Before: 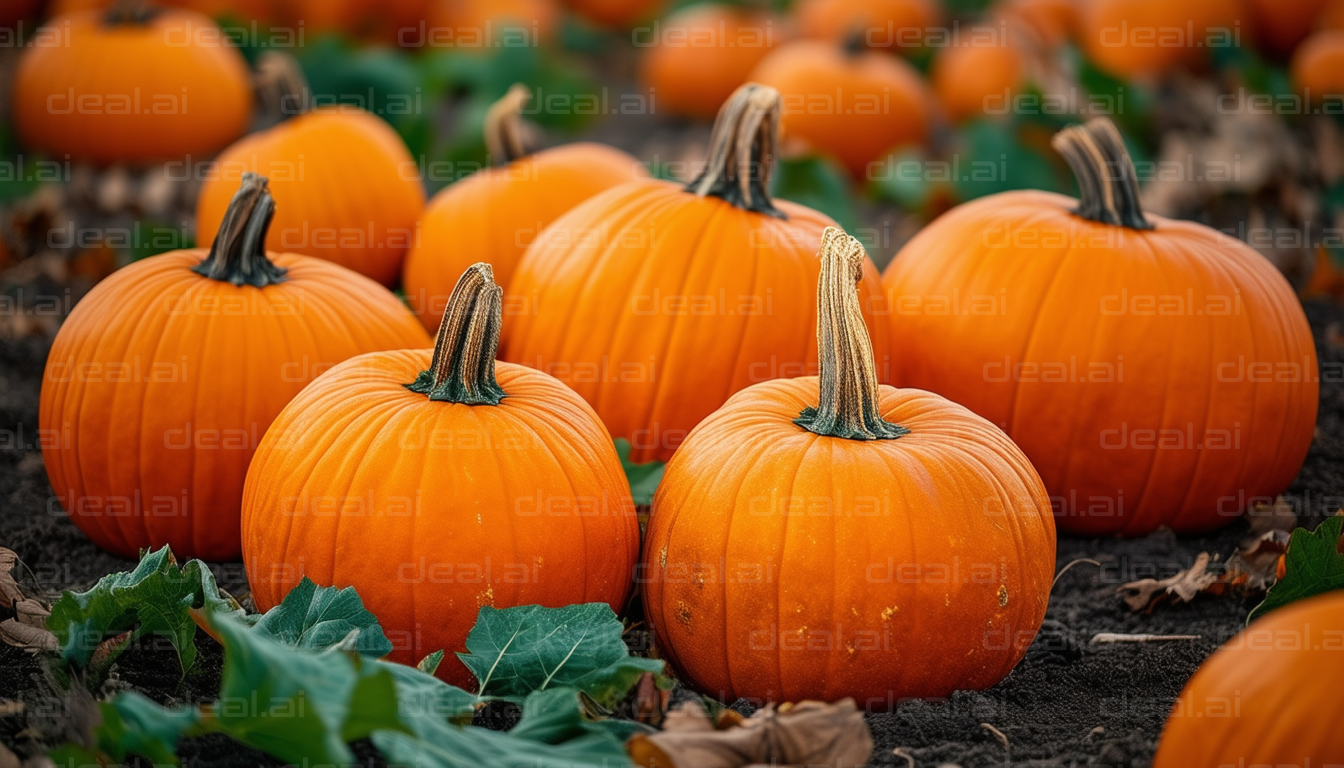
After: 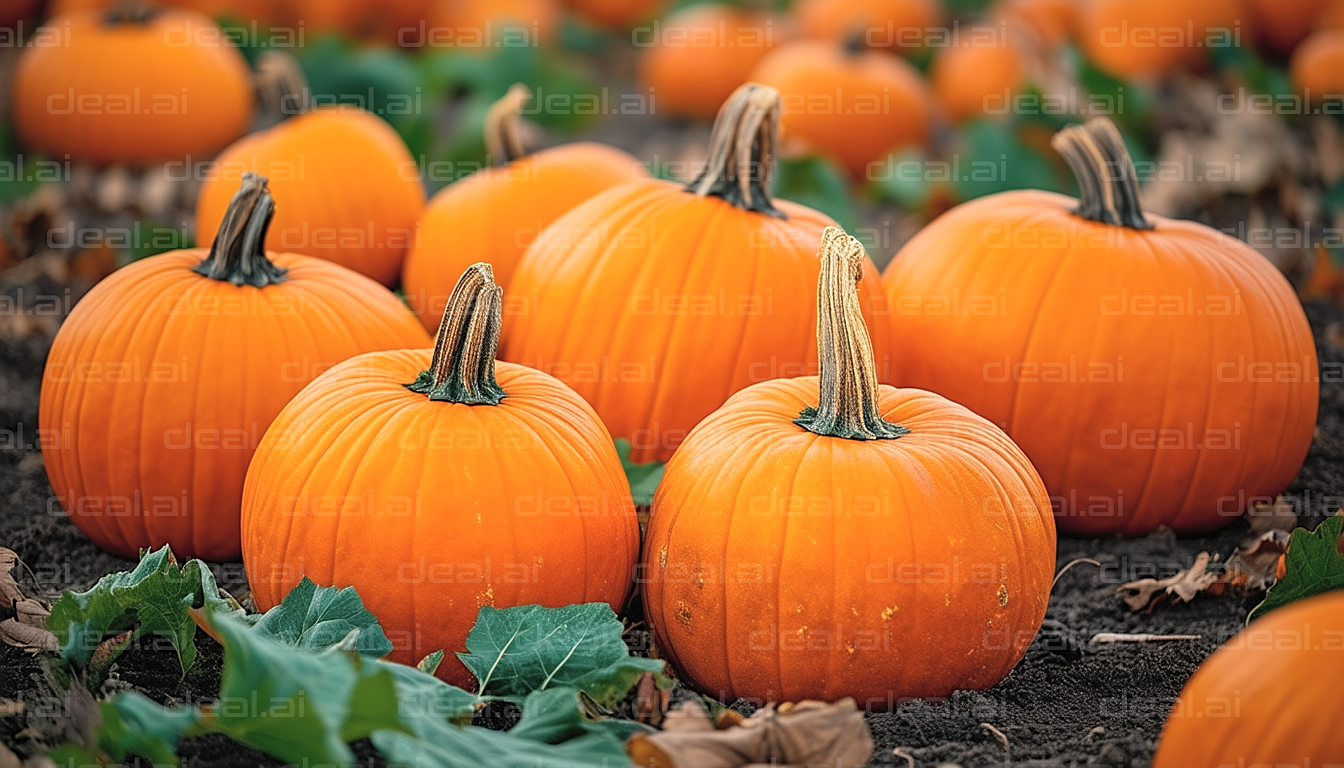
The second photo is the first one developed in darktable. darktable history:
contrast brightness saturation: brightness 0.15
sharpen: on, module defaults
